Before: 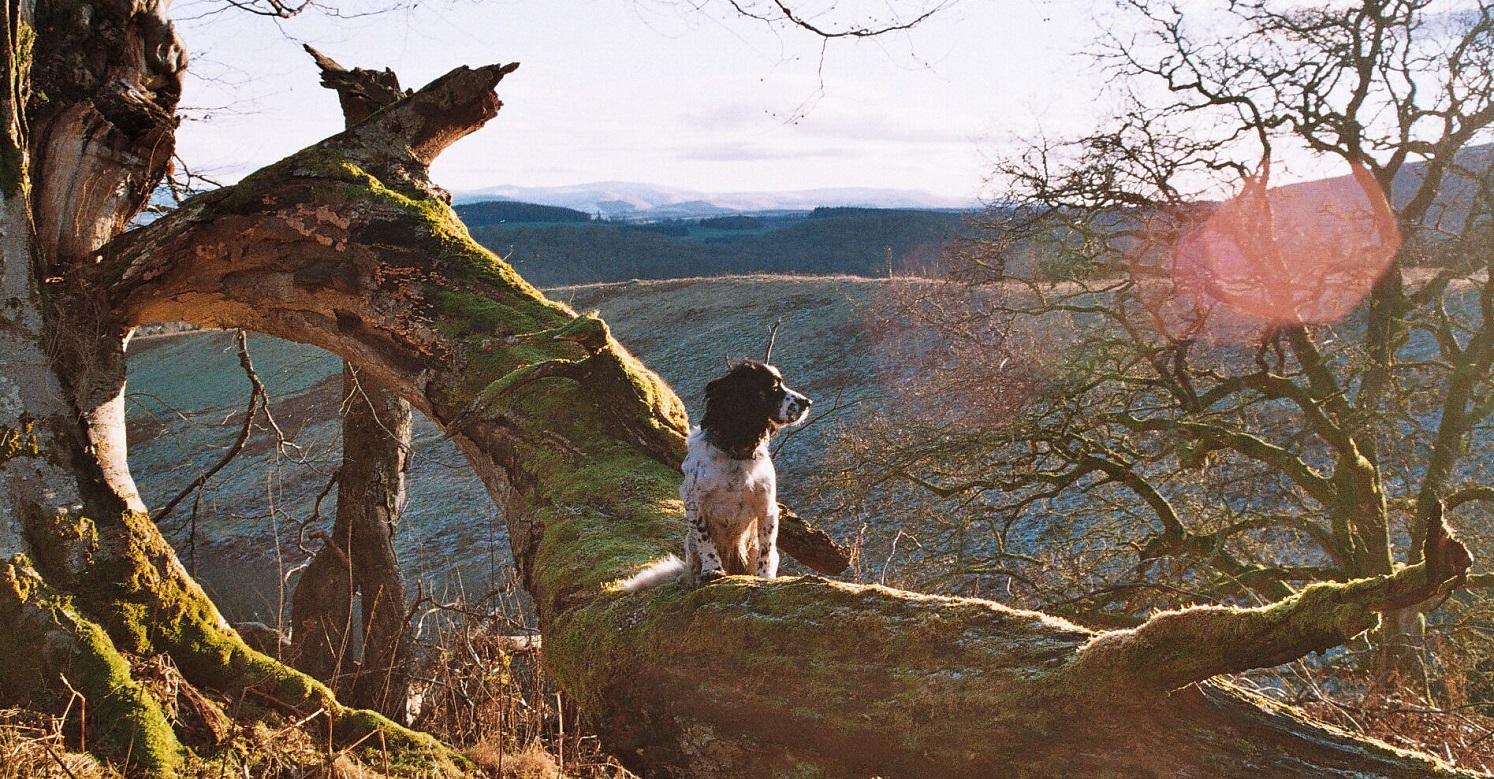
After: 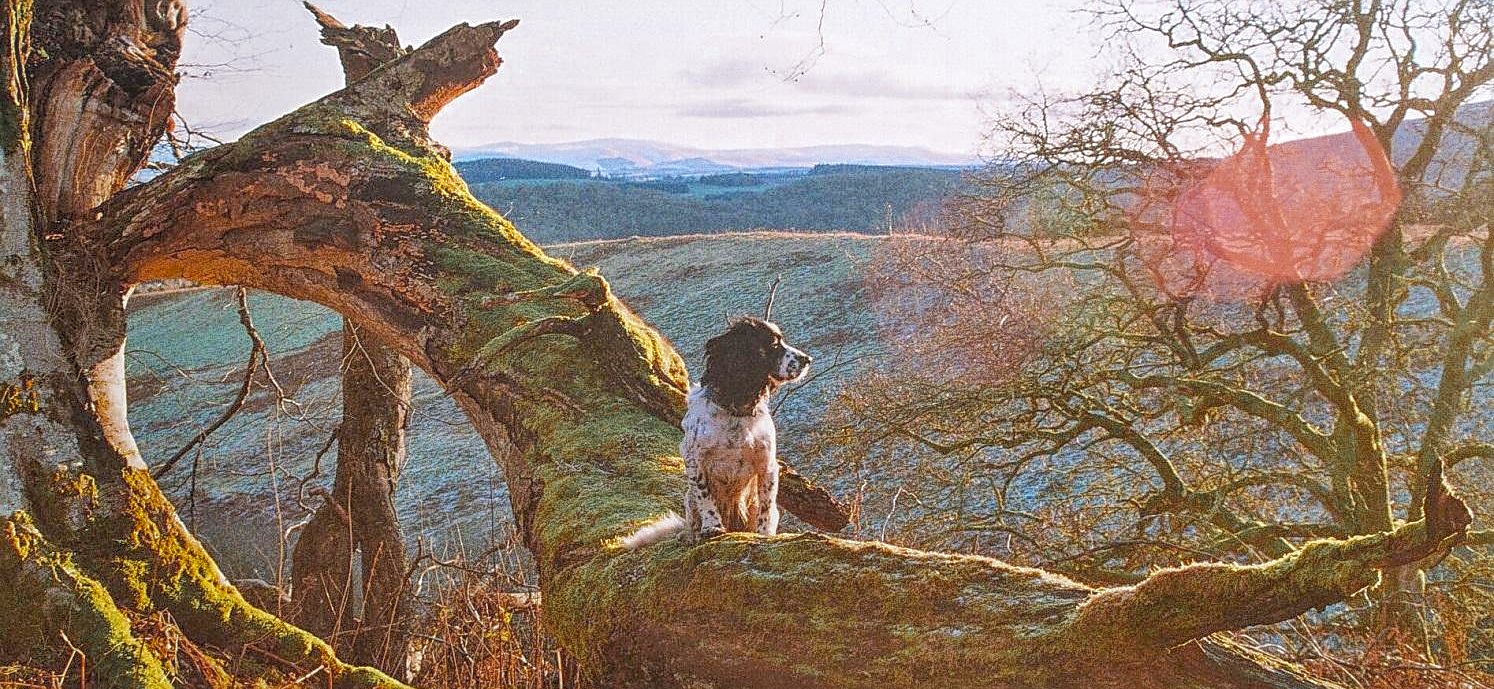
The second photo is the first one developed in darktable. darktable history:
crop and rotate: top 5.603%, bottom 5.914%
base curve: curves: ch0 [(0, 0) (0.158, 0.273) (0.879, 0.895) (1, 1)]
local contrast: highlights 66%, shadows 32%, detail 166%, midtone range 0.2
sharpen: on, module defaults
color zones: curves: ch0 [(0.11, 0.396) (0.195, 0.36) (0.25, 0.5) (0.303, 0.412) (0.357, 0.544) (0.75, 0.5) (0.967, 0.328)]; ch1 [(0, 0.468) (0.112, 0.512) (0.202, 0.6) (0.25, 0.5) (0.307, 0.352) (0.357, 0.544) (0.75, 0.5) (0.963, 0.524)]
color balance rgb: perceptual saturation grading › global saturation 0.009%
